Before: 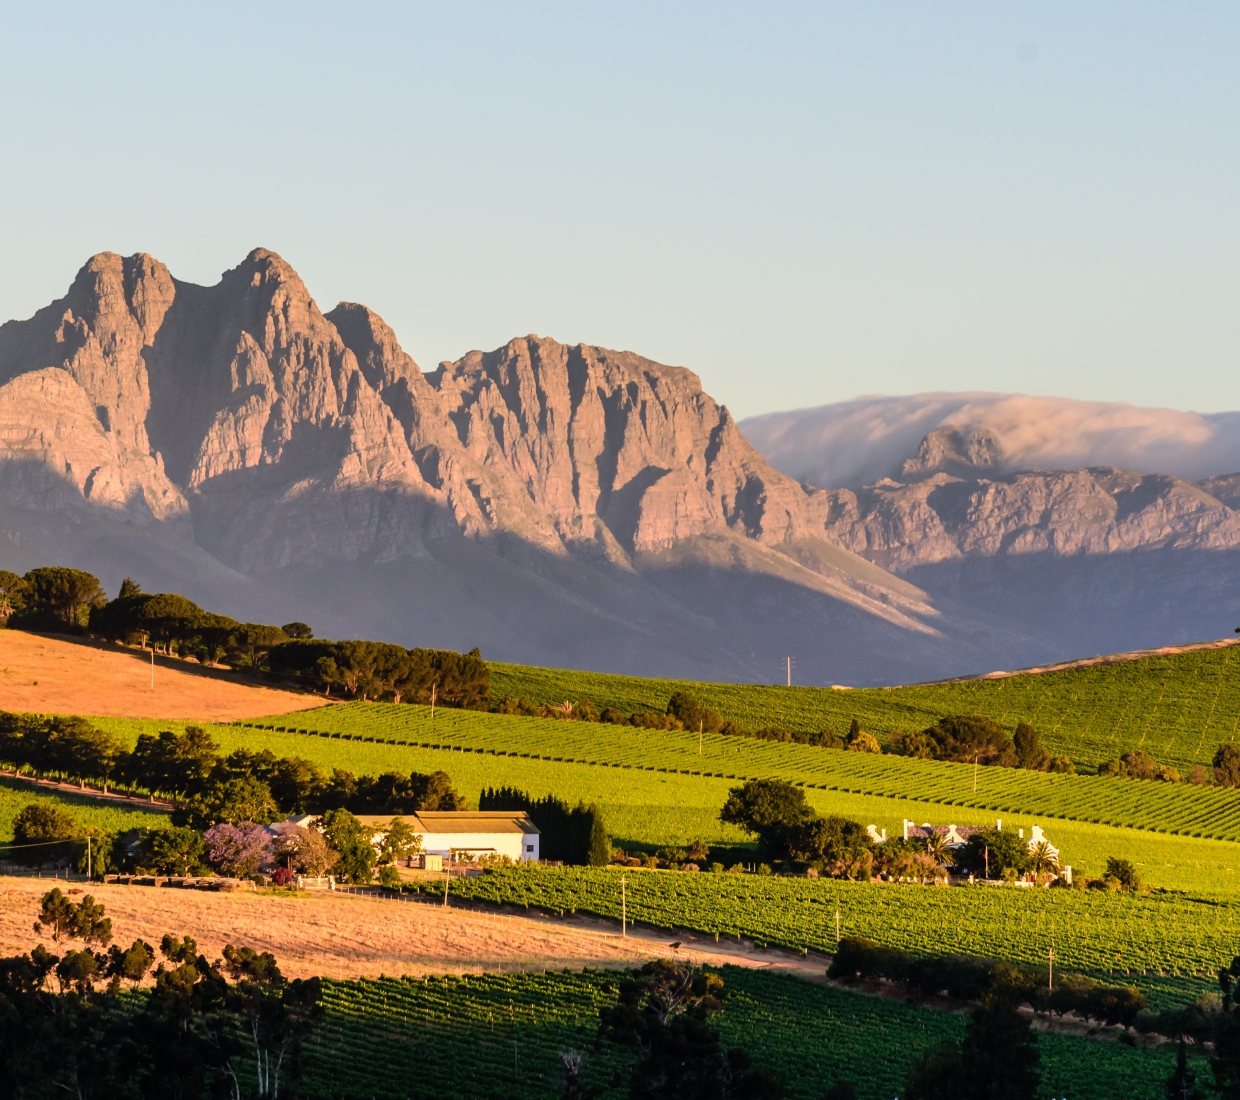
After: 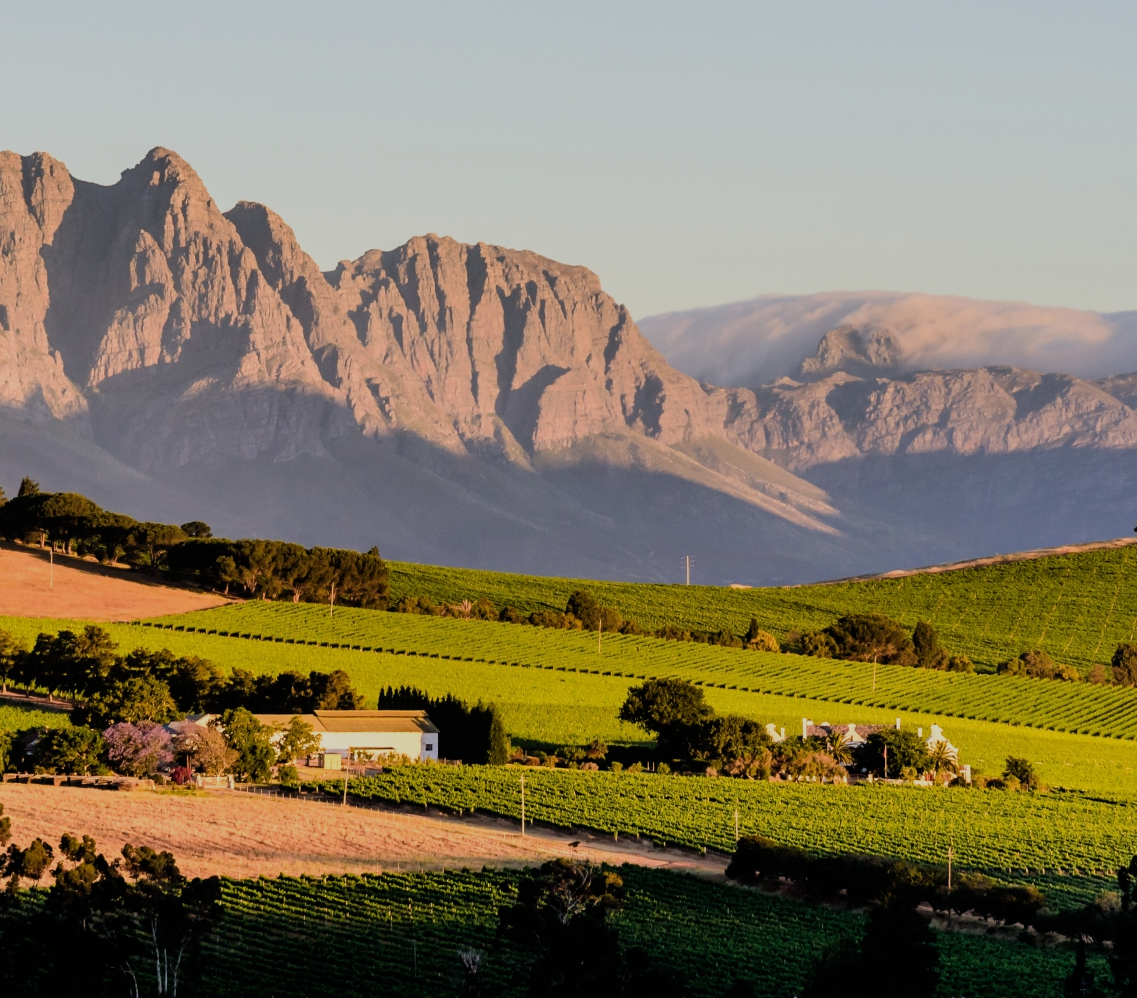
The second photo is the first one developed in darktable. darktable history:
crop and rotate: left 8.262%, top 9.226%
filmic rgb: black relative exposure -7.65 EV, white relative exposure 4.56 EV, hardness 3.61
